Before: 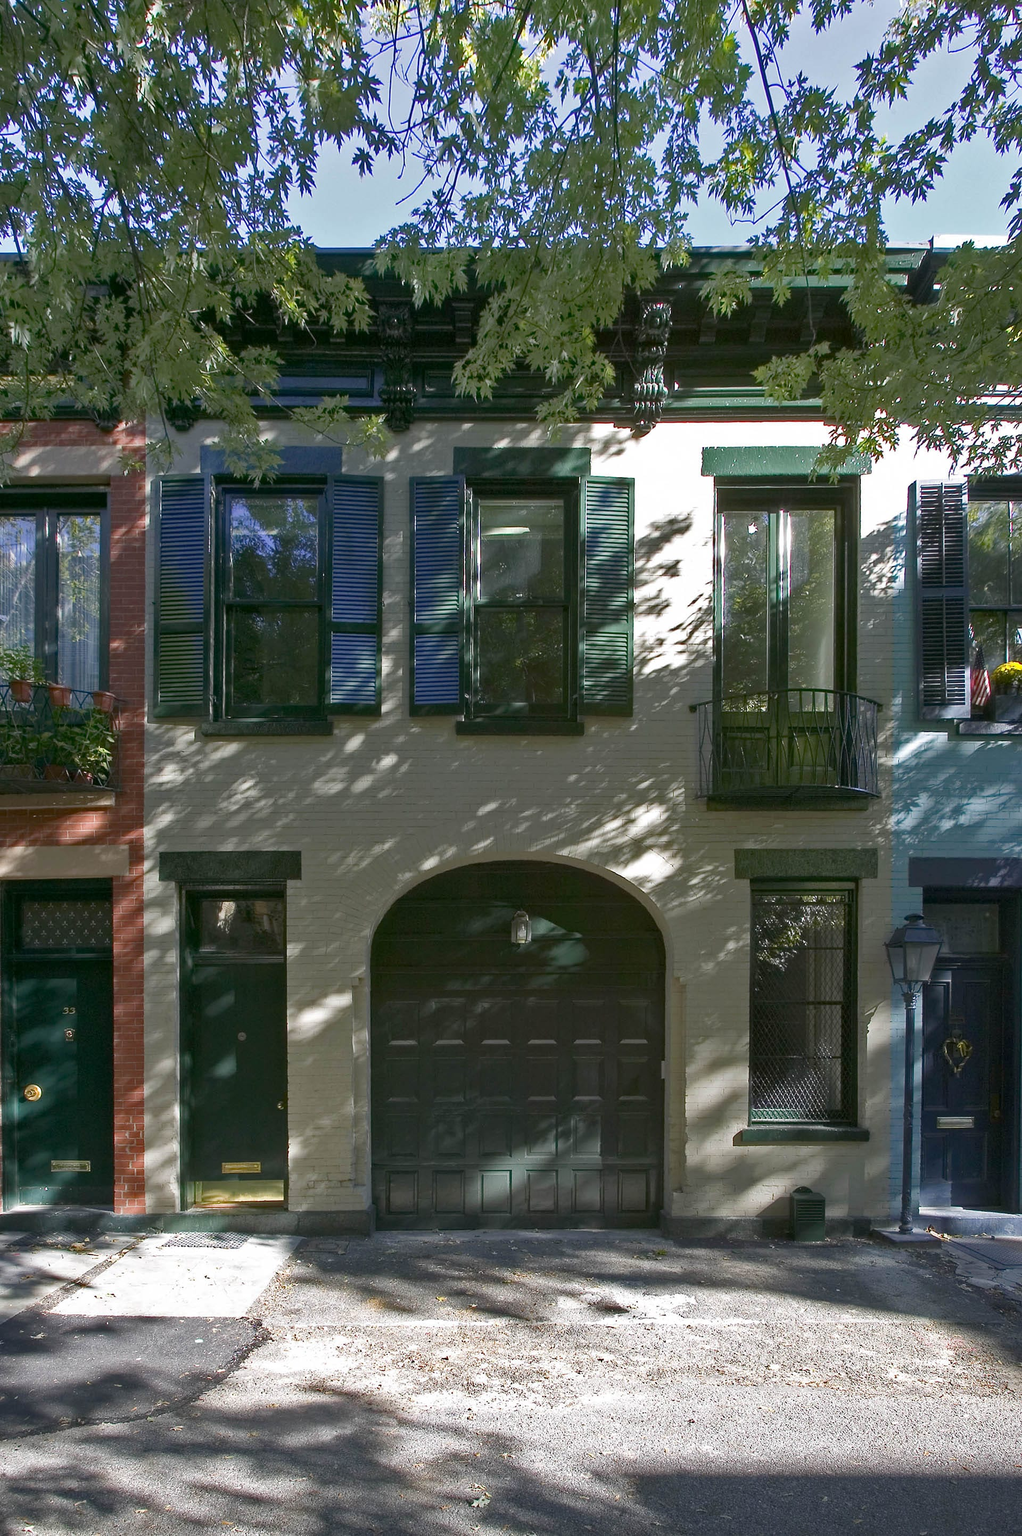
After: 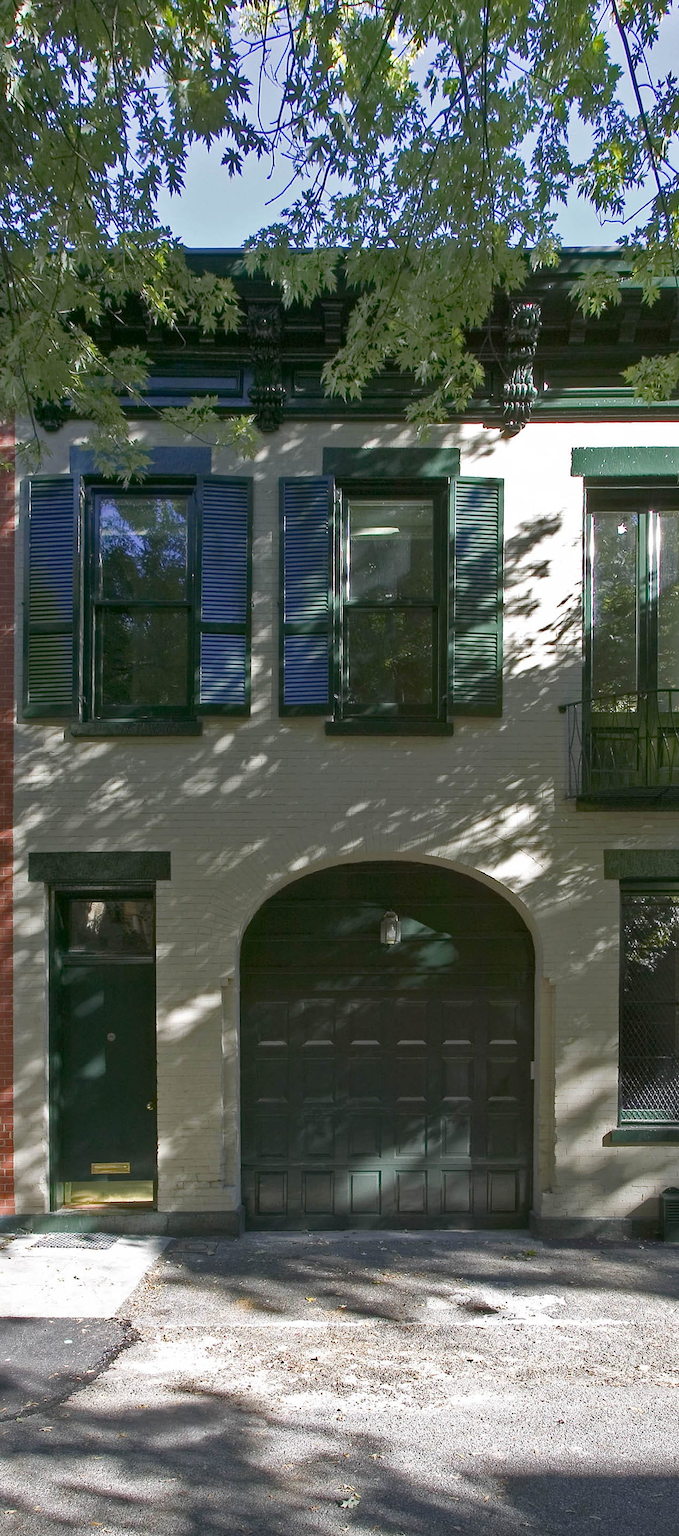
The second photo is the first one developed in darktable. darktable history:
crop and rotate: left 12.836%, right 20.667%
